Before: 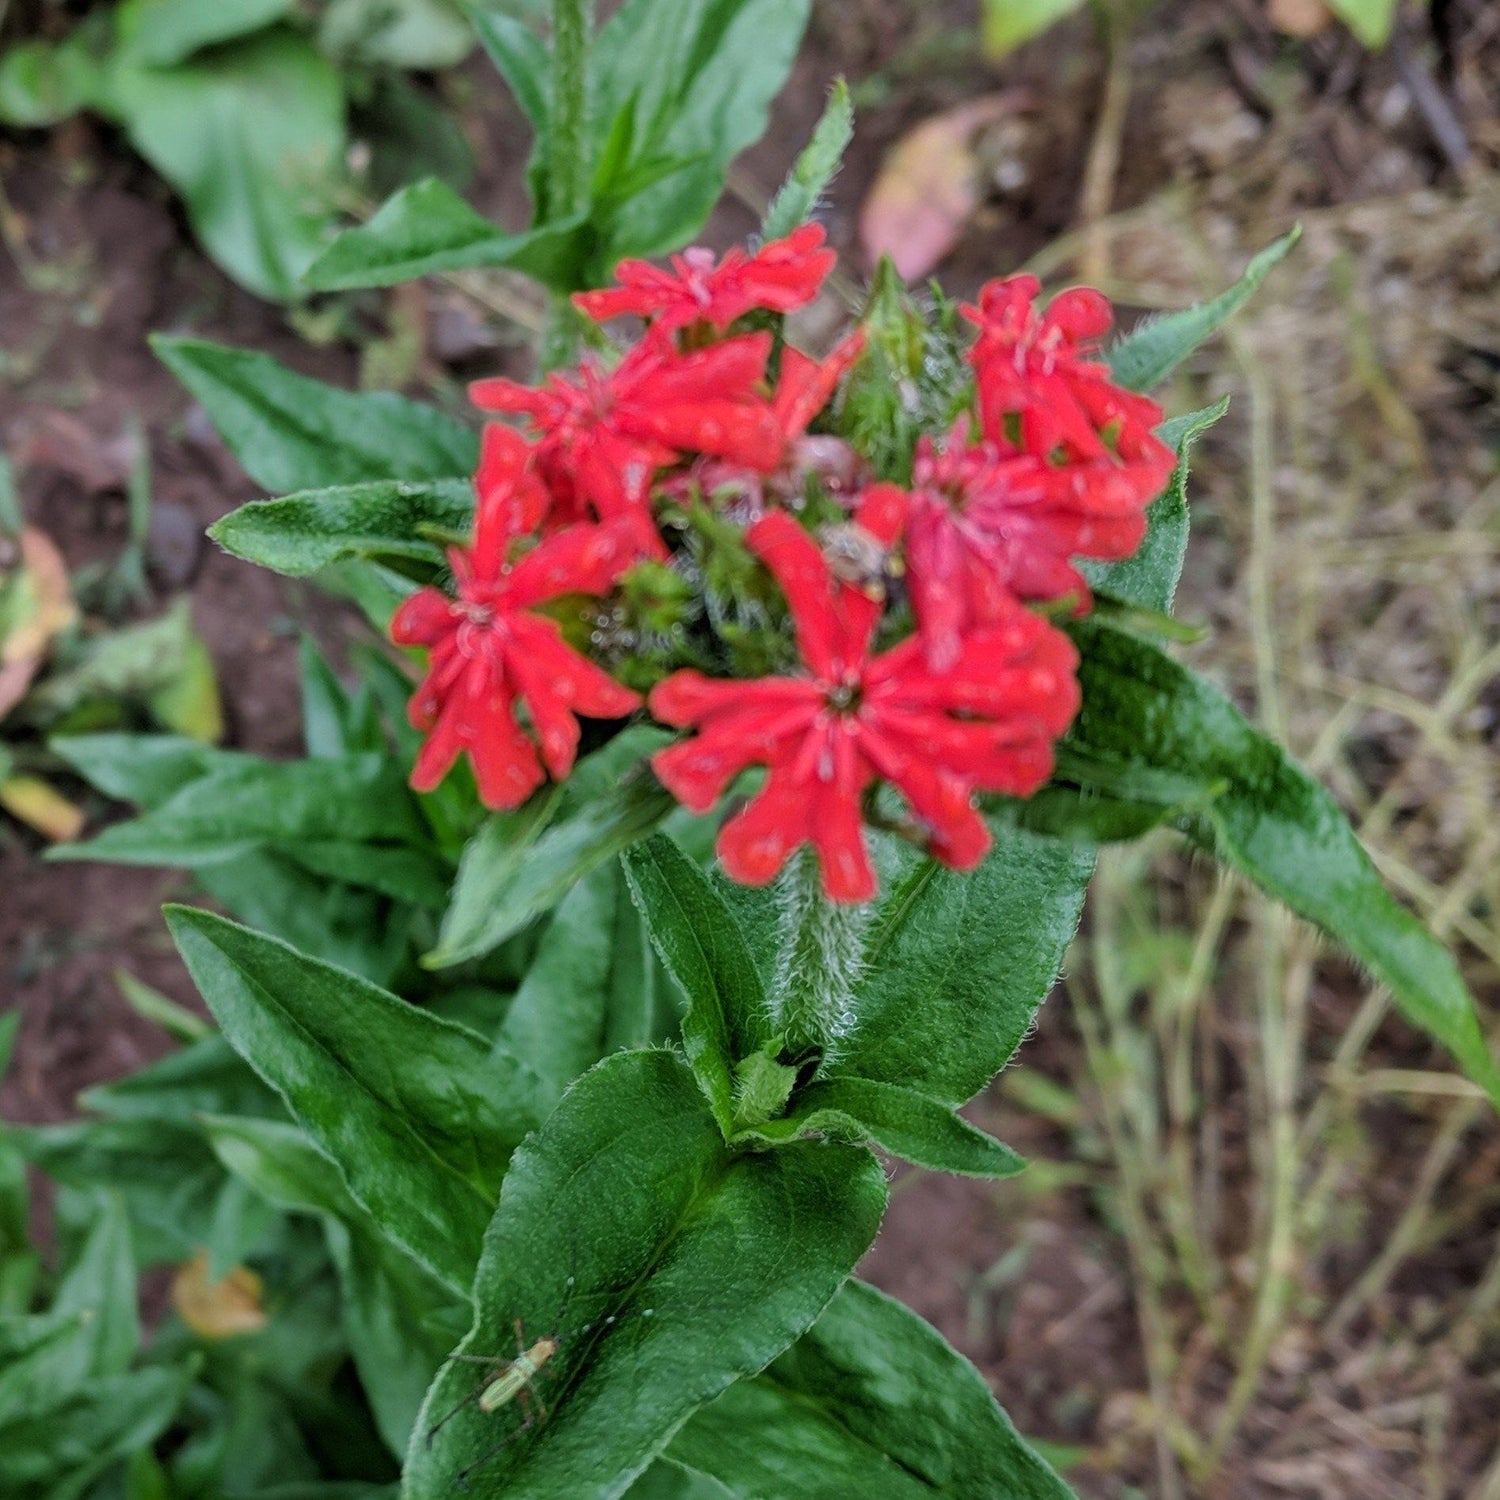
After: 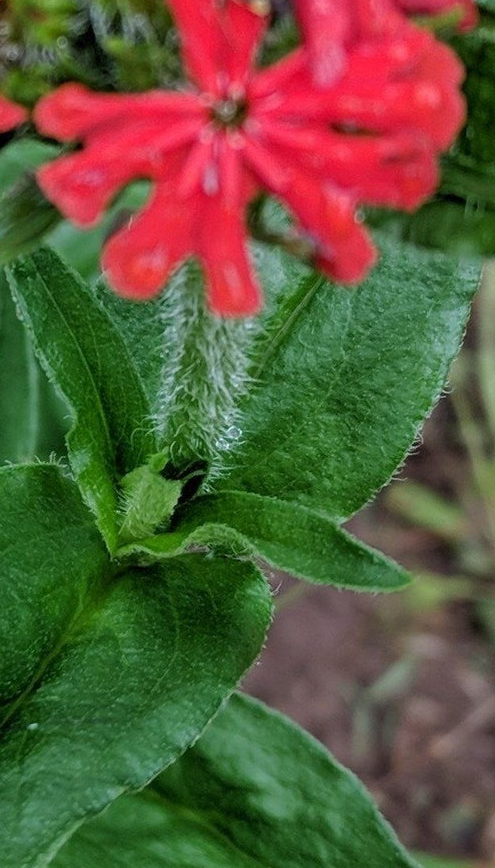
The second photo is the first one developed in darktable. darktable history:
crop: left 41.048%, top 39.069%, right 25.927%, bottom 3.028%
